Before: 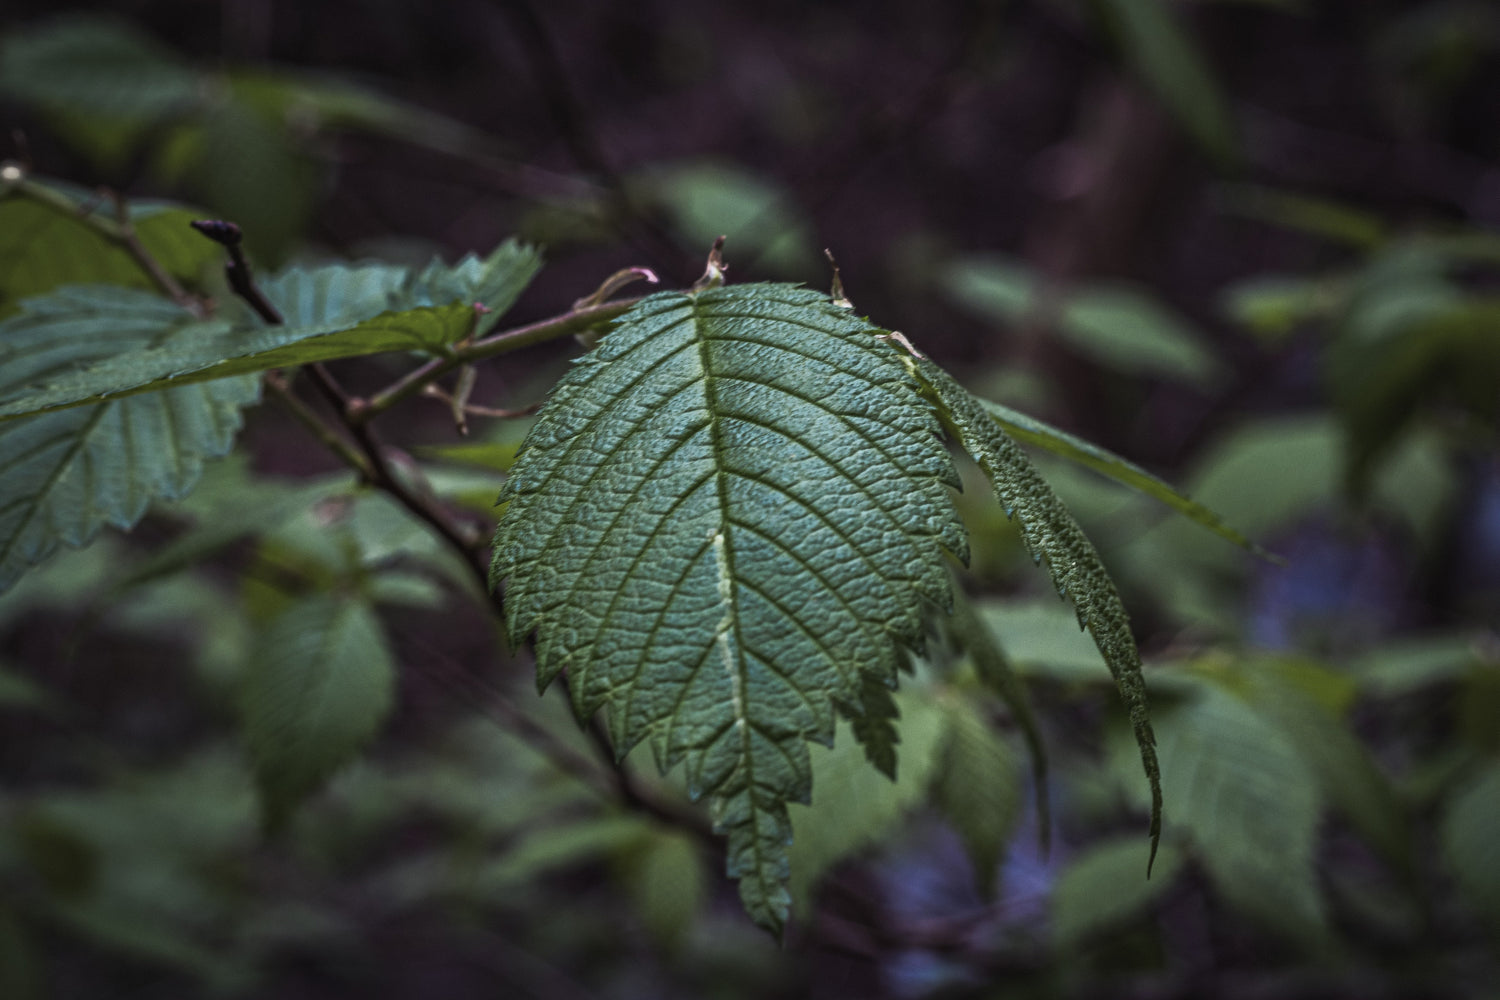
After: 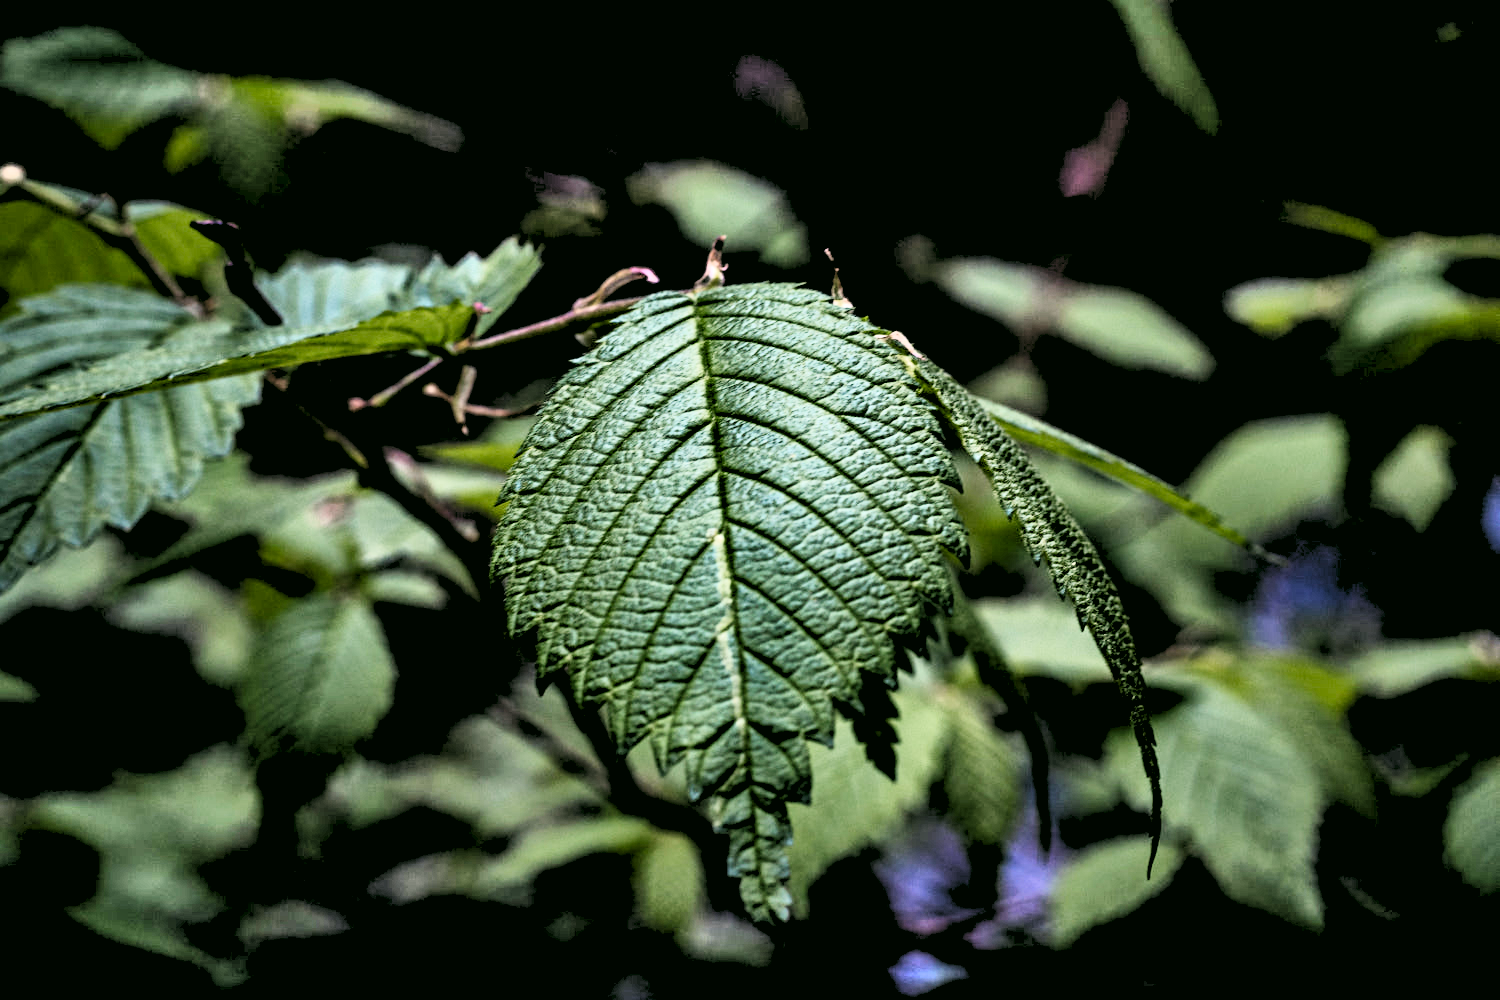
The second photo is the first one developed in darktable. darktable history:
contrast brightness saturation: contrast 0.28
exposure: exposure 0.2 EV, compensate highlight preservation false
shadows and highlights: shadows 49, highlights -41, soften with gaussian
levels: levels [0.093, 0.434, 0.988]
contrast equalizer: y [[0.546, 0.552, 0.554, 0.554, 0.552, 0.546], [0.5 ×6], [0.5 ×6], [0 ×6], [0 ×6]]
tone curve: curves: ch0 [(0, 0) (0.004, 0.001) (0.133, 0.112) (0.325, 0.362) (0.832, 0.893) (1, 1)], color space Lab, linked channels, preserve colors none
color zones: curves: ch0 [(0, 0.444) (0.143, 0.442) (0.286, 0.441) (0.429, 0.441) (0.571, 0.441) (0.714, 0.441) (0.857, 0.442) (1, 0.444)]
color correction: highlights a* 4.02, highlights b* 4.98, shadows a* -7.55, shadows b* 4.98
